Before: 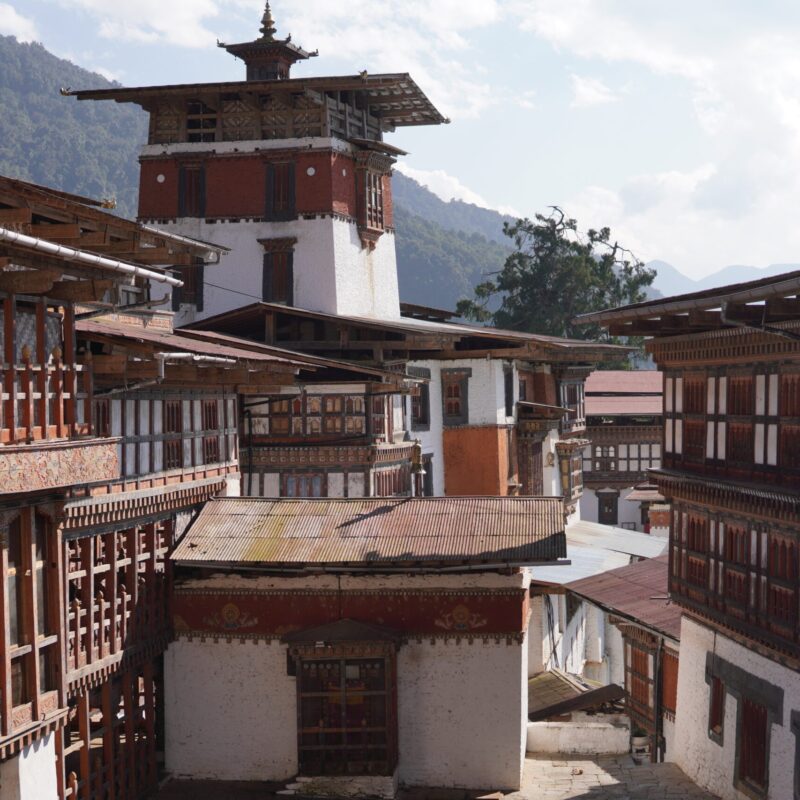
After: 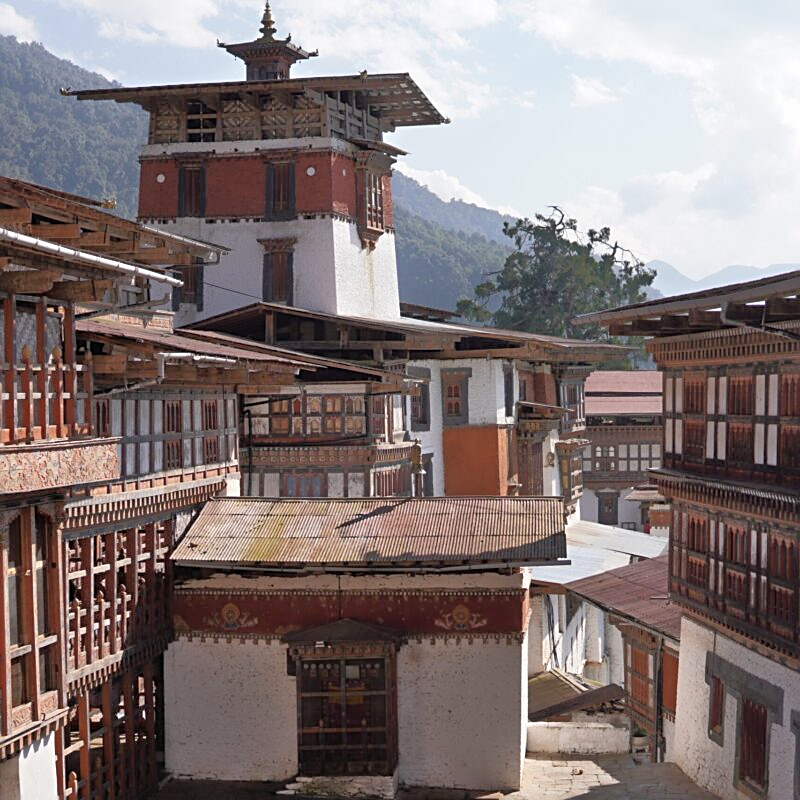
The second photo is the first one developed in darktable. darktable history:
tone equalizer: -8 EV -0.528 EV, -7 EV -0.319 EV, -6 EV -0.083 EV, -5 EV 0.413 EV, -4 EV 0.985 EV, -3 EV 0.791 EV, -2 EV -0.01 EV, -1 EV 0.14 EV, +0 EV -0.012 EV, smoothing 1
sharpen: on, module defaults
